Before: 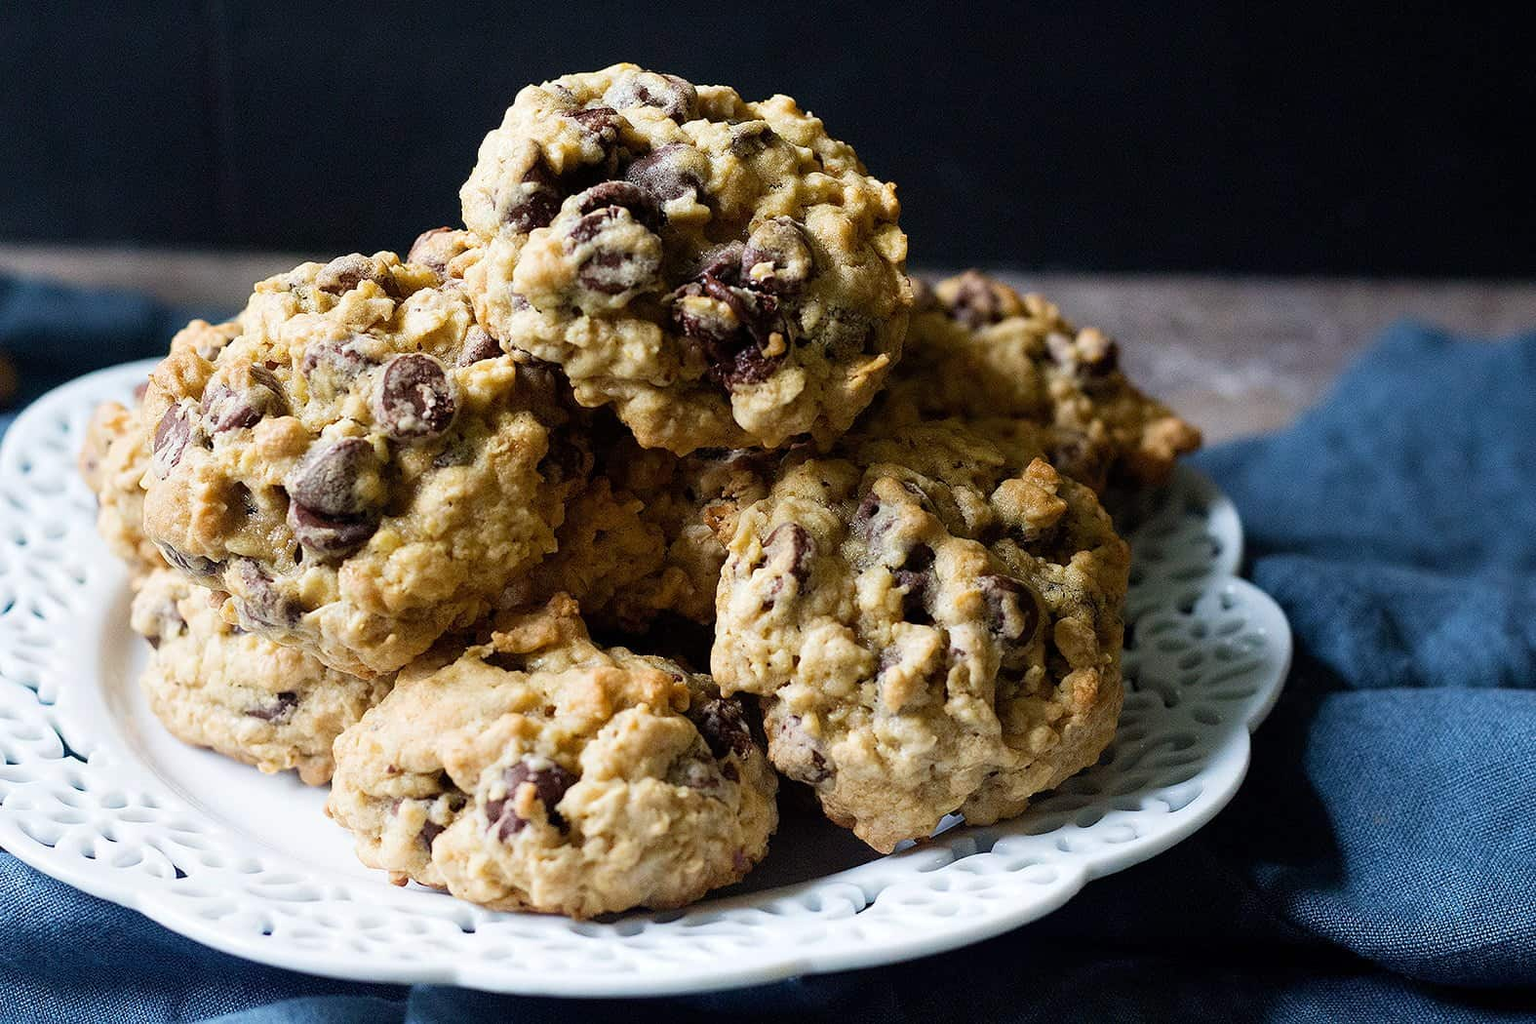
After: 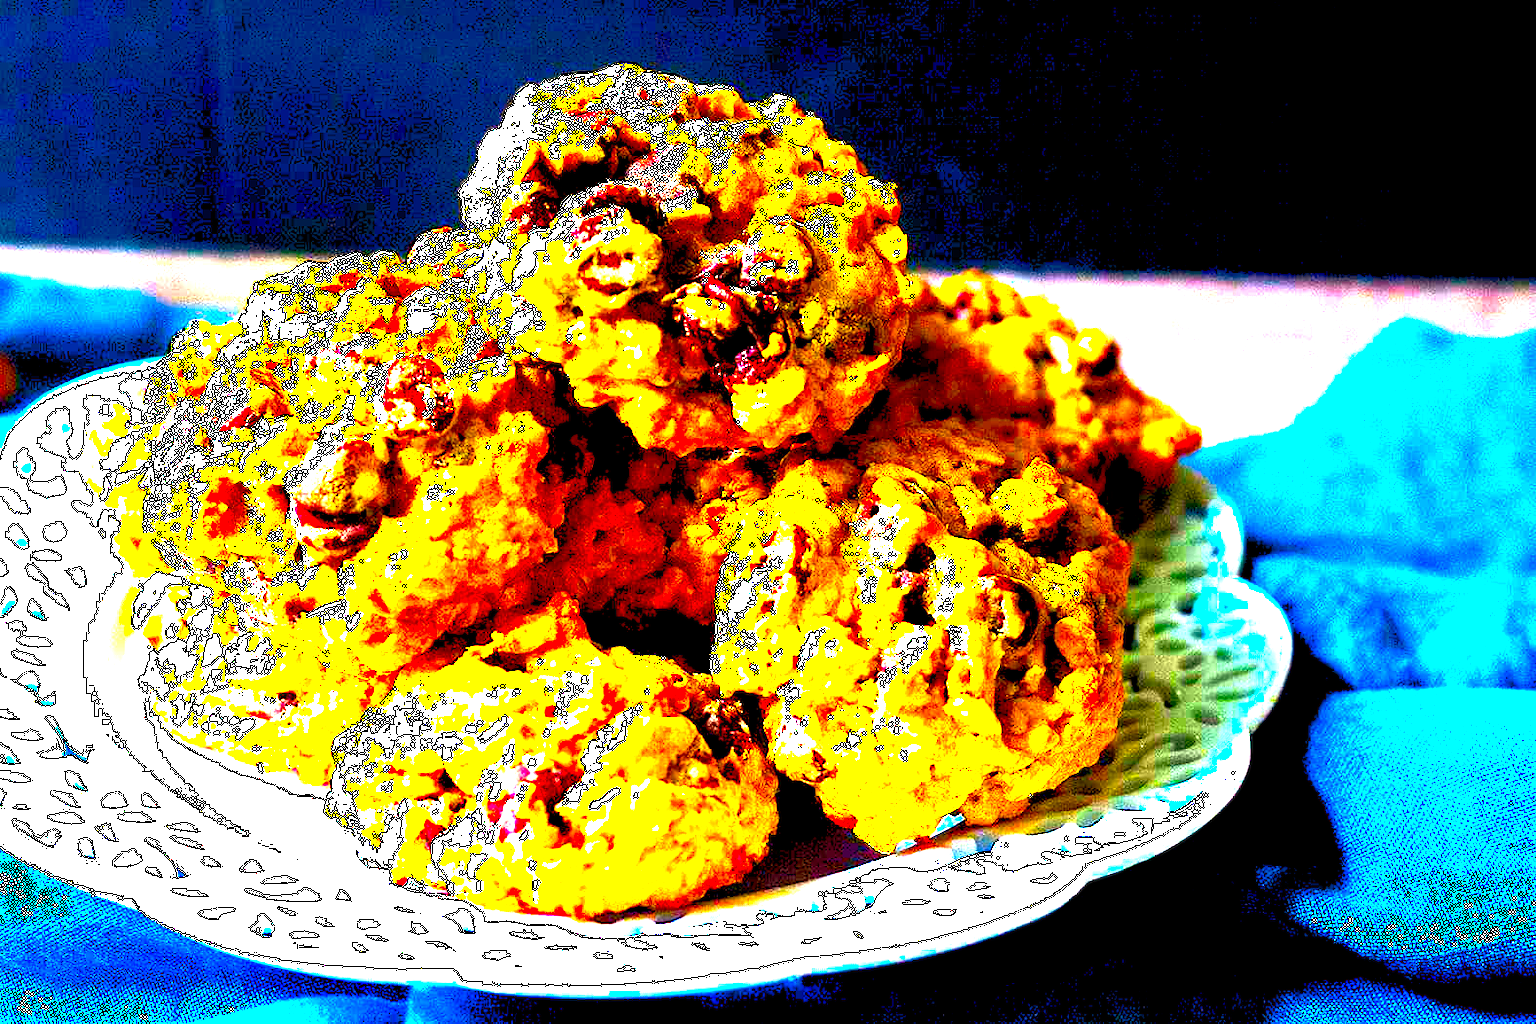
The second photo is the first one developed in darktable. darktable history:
color balance rgb: power › chroma 0.679%, power › hue 60°, global offset › luminance -0.901%, perceptual saturation grading › global saturation 19.634%, perceptual brilliance grading › global brilliance 34.736%, perceptual brilliance grading › highlights 49.879%, perceptual brilliance grading › mid-tones 59.913%, perceptual brilliance grading › shadows 34.719%, global vibrance 11.248%
exposure: black level correction 0.001, exposure 0.958 EV, compensate exposure bias true, compensate highlight preservation false
color correction: highlights b* -0.005, saturation 2.98
